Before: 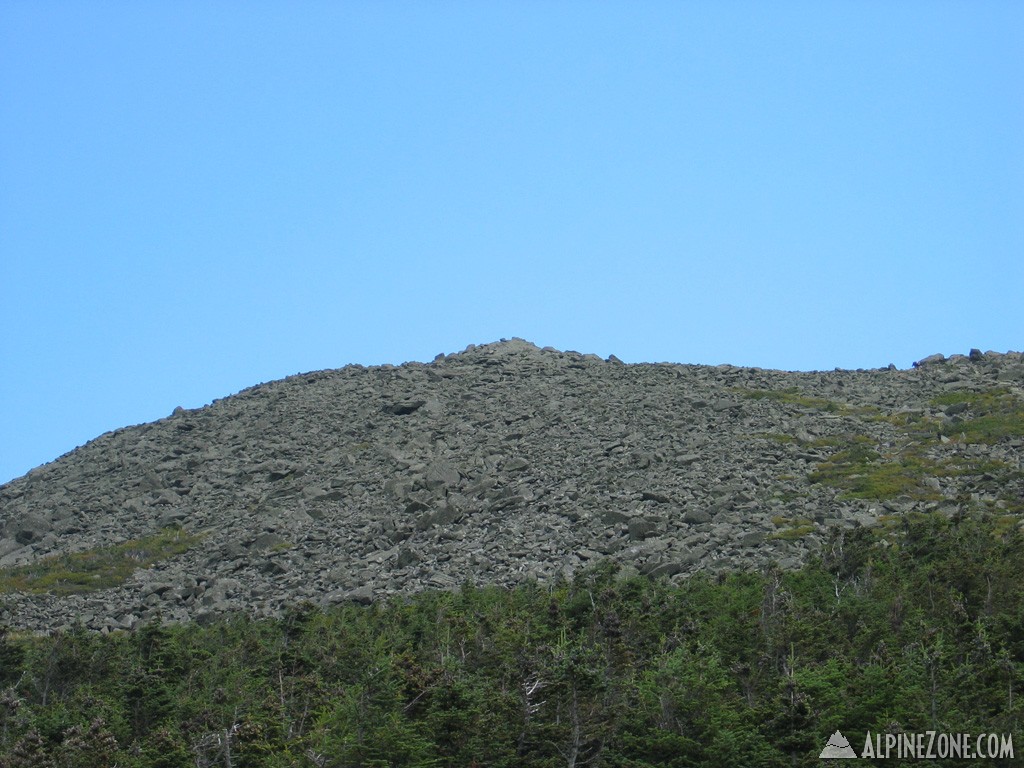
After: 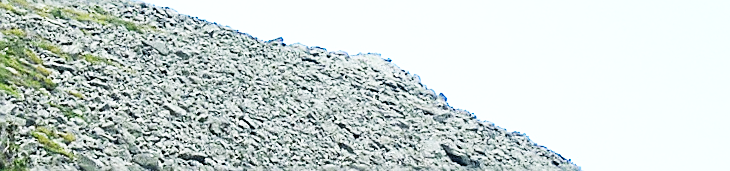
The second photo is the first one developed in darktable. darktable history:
crop and rotate: angle 16.12°, top 30.835%, bottom 35.653%
rotate and perspective: rotation -3.52°, crop left 0.036, crop right 0.964, crop top 0.081, crop bottom 0.919
exposure: black level correction 0, exposure 0.7 EV, compensate exposure bias true, compensate highlight preservation false
sharpen: radius 1.685, amount 1.294
grain: coarseness 0.09 ISO
base curve: curves: ch0 [(0, 0) (0.007, 0.004) (0.027, 0.03) (0.046, 0.07) (0.207, 0.54) (0.442, 0.872) (0.673, 0.972) (1, 1)], preserve colors none
white balance: red 0.988, blue 1.017
